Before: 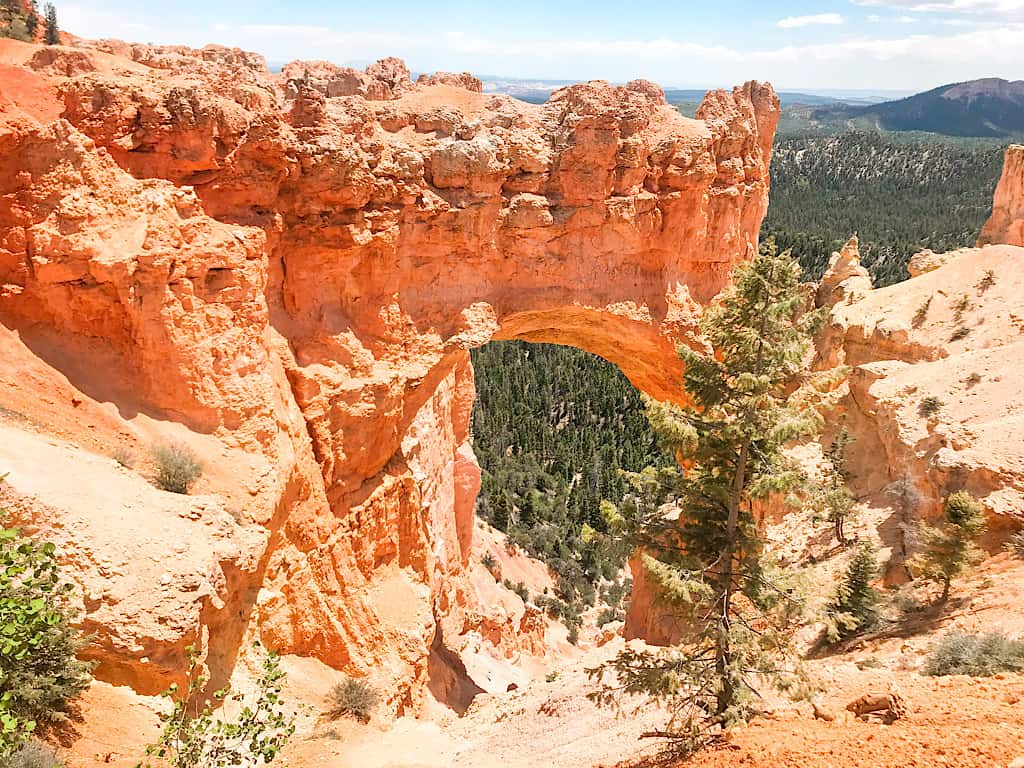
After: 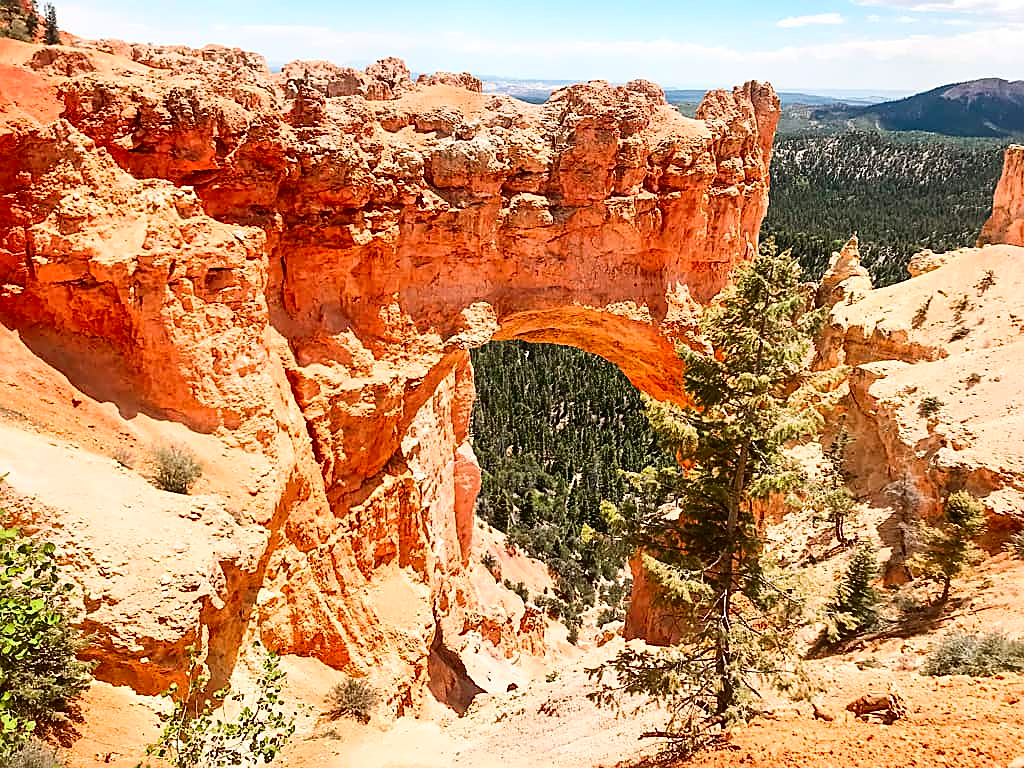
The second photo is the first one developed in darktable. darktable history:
contrast brightness saturation: contrast 0.205, brightness -0.11, saturation 0.207
sharpen: on, module defaults
